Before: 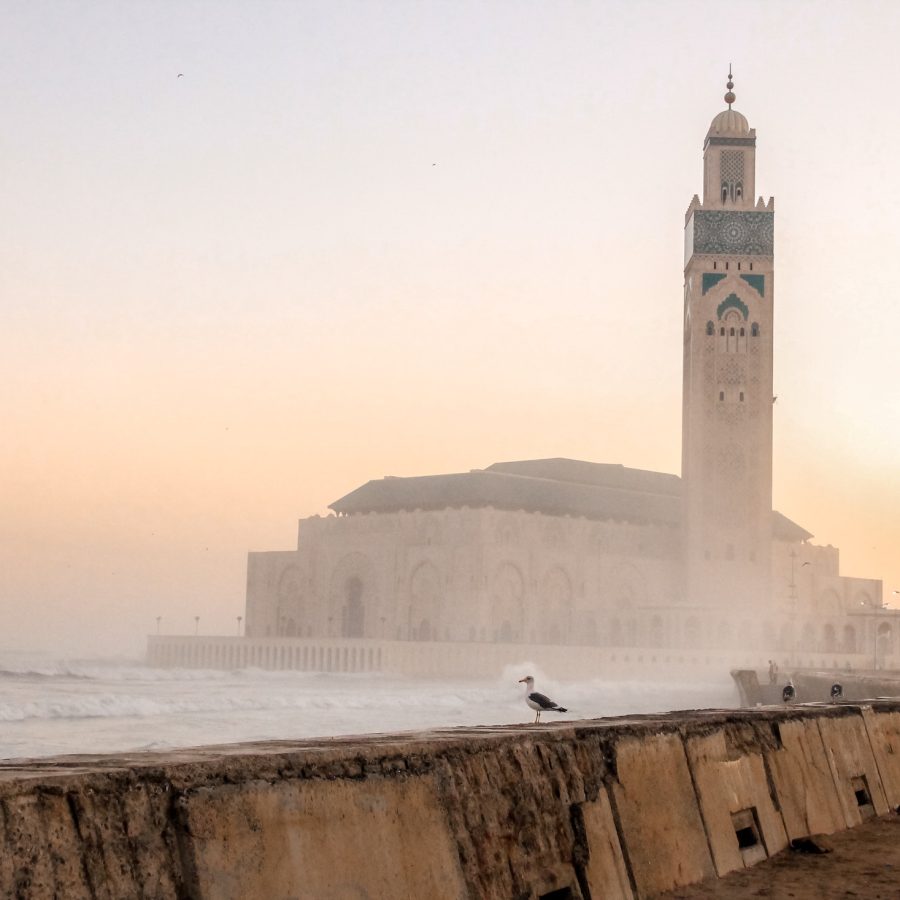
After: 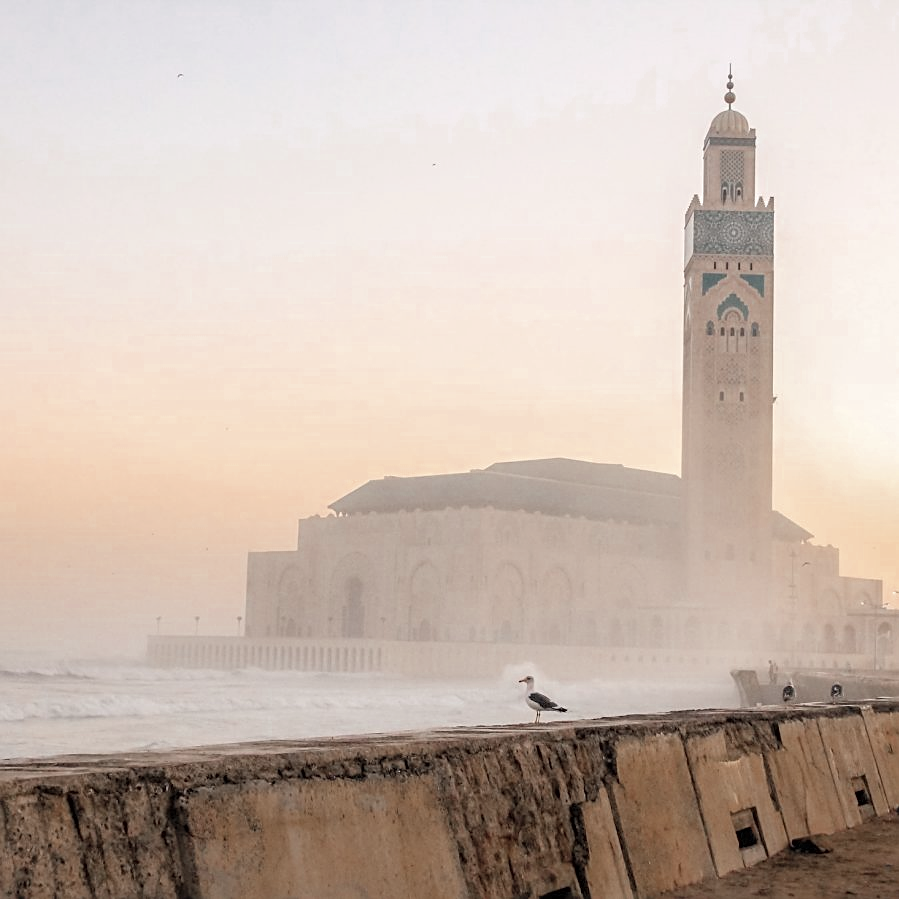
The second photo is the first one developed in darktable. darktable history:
sharpen: on, module defaults
color zones: curves: ch0 [(0, 0.5) (0.125, 0.4) (0.25, 0.5) (0.375, 0.4) (0.5, 0.4) (0.625, 0.35) (0.75, 0.35) (0.875, 0.5)]; ch1 [(0, 0.35) (0.125, 0.45) (0.25, 0.35) (0.375, 0.35) (0.5, 0.35) (0.625, 0.35) (0.75, 0.45) (0.875, 0.35)]; ch2 [(0, 0.6) (0.125, 0.5) (0.25, 0.5) (0.375, 0.6) (0.5, 0.6) (0.625, 0.5) (0.75, 0.5) (0.875, 0.5)]
contrast brightness saturation: brightness 0.149
crop: left 0.053%
